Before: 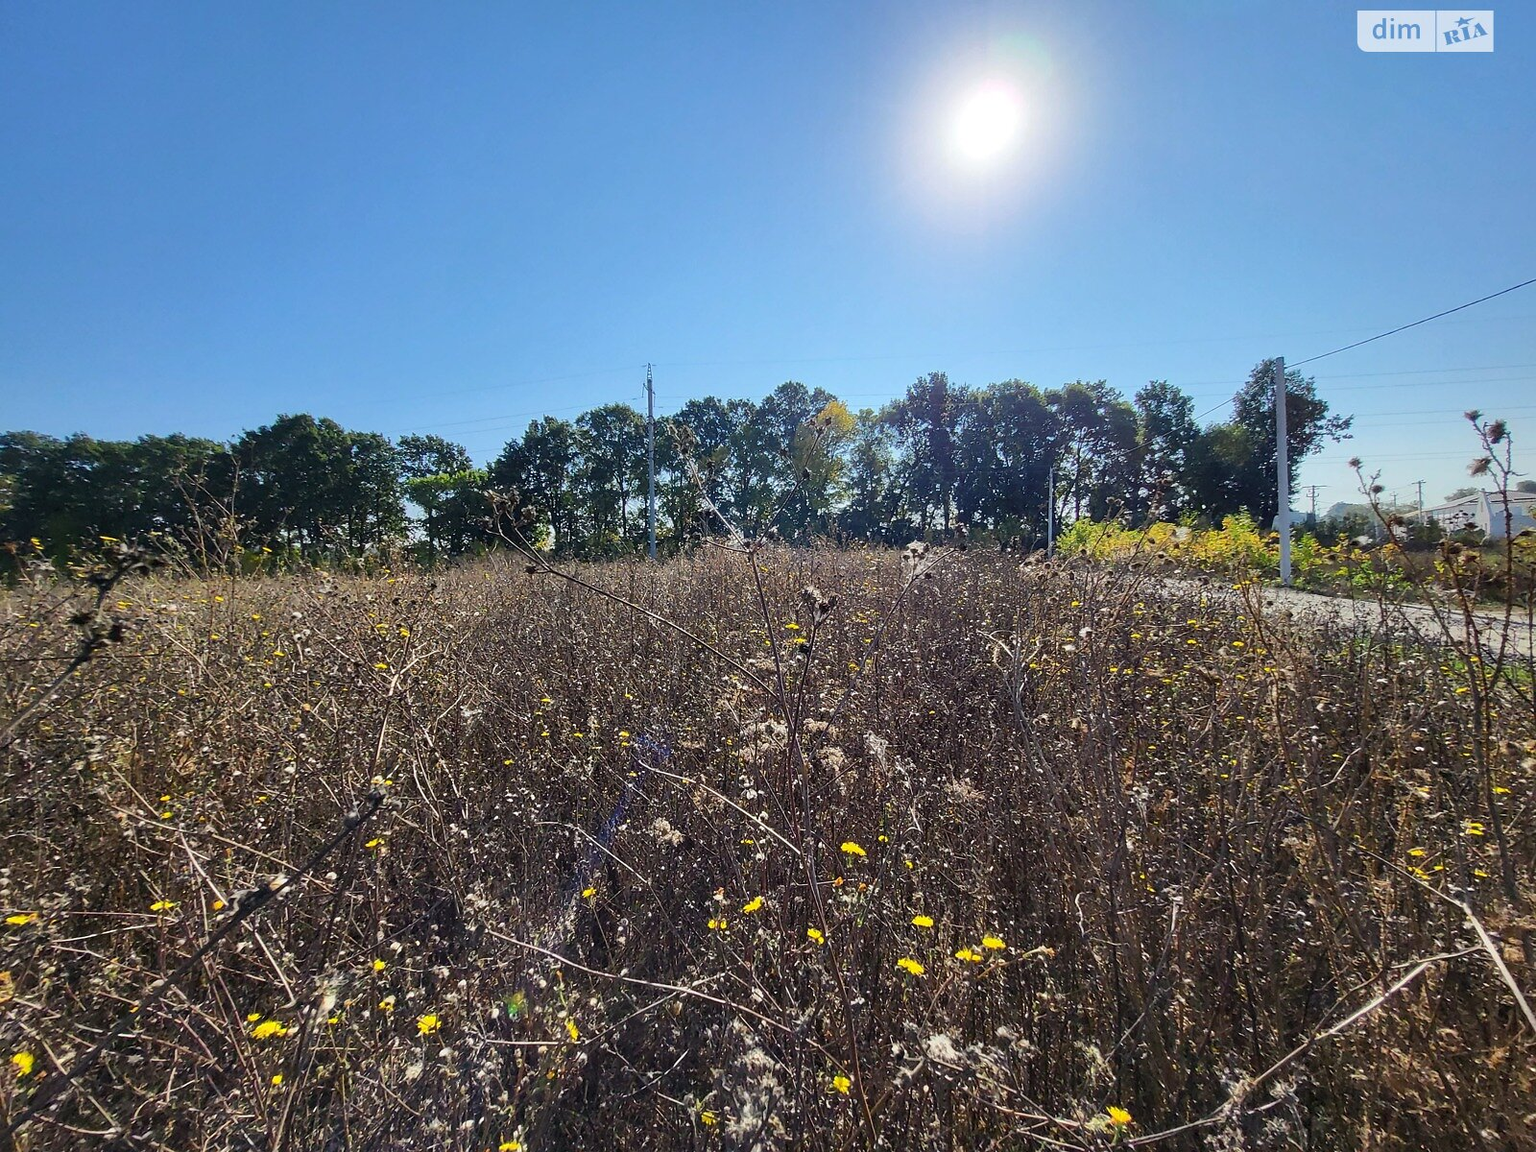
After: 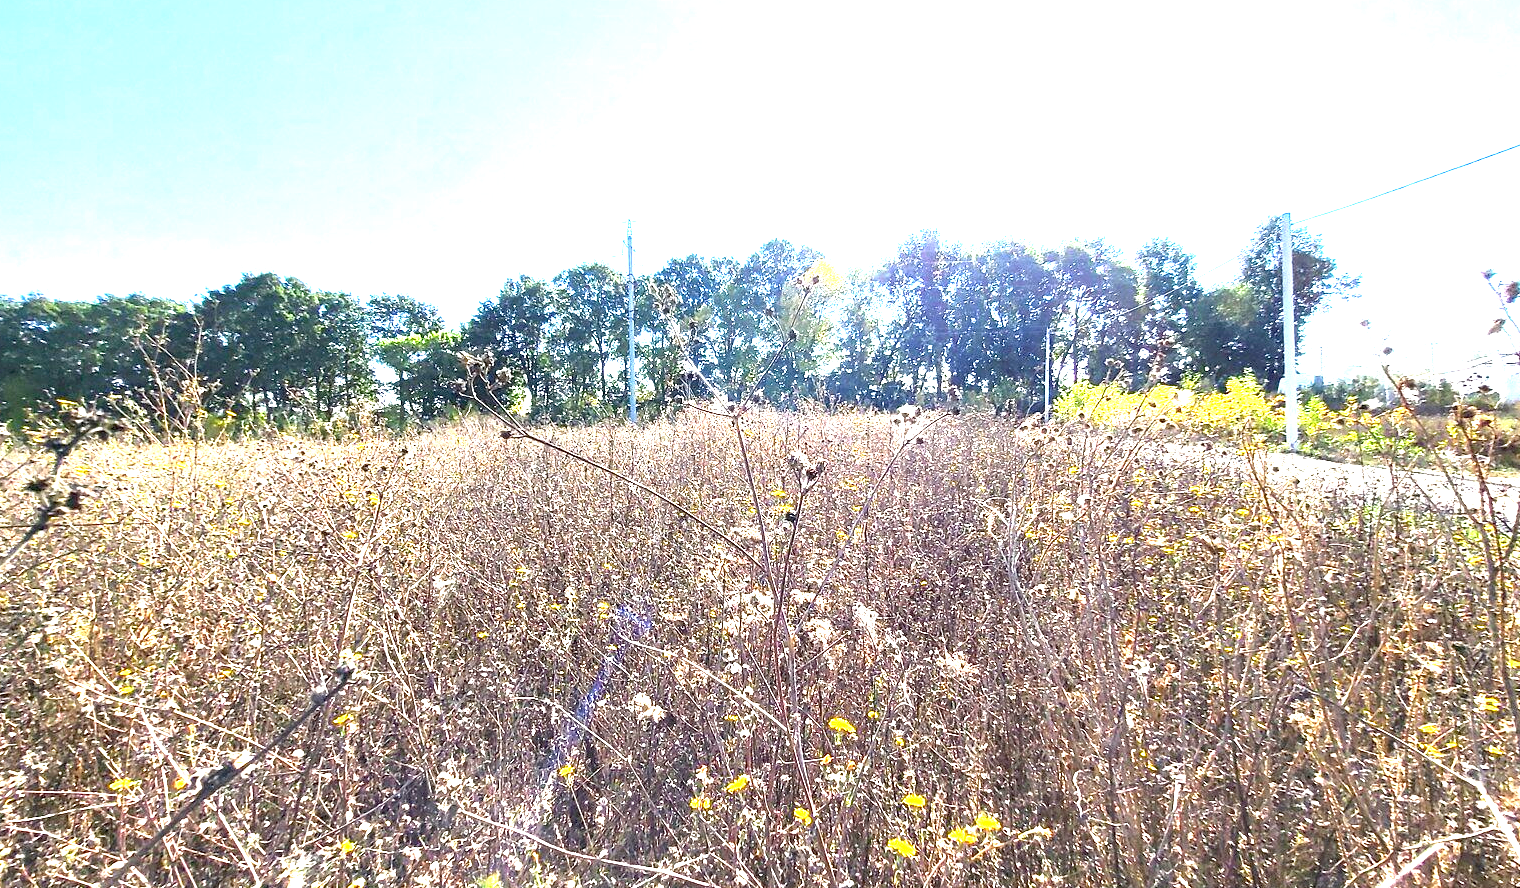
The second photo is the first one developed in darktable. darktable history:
exposure: black level correction 0.001, exposure 2.607 EV, compensate exposure bias true, compensate highlight preservation false
crop and rotate: left 2.991%, top 13.302%, right 1.981%, bottom 12.636%
